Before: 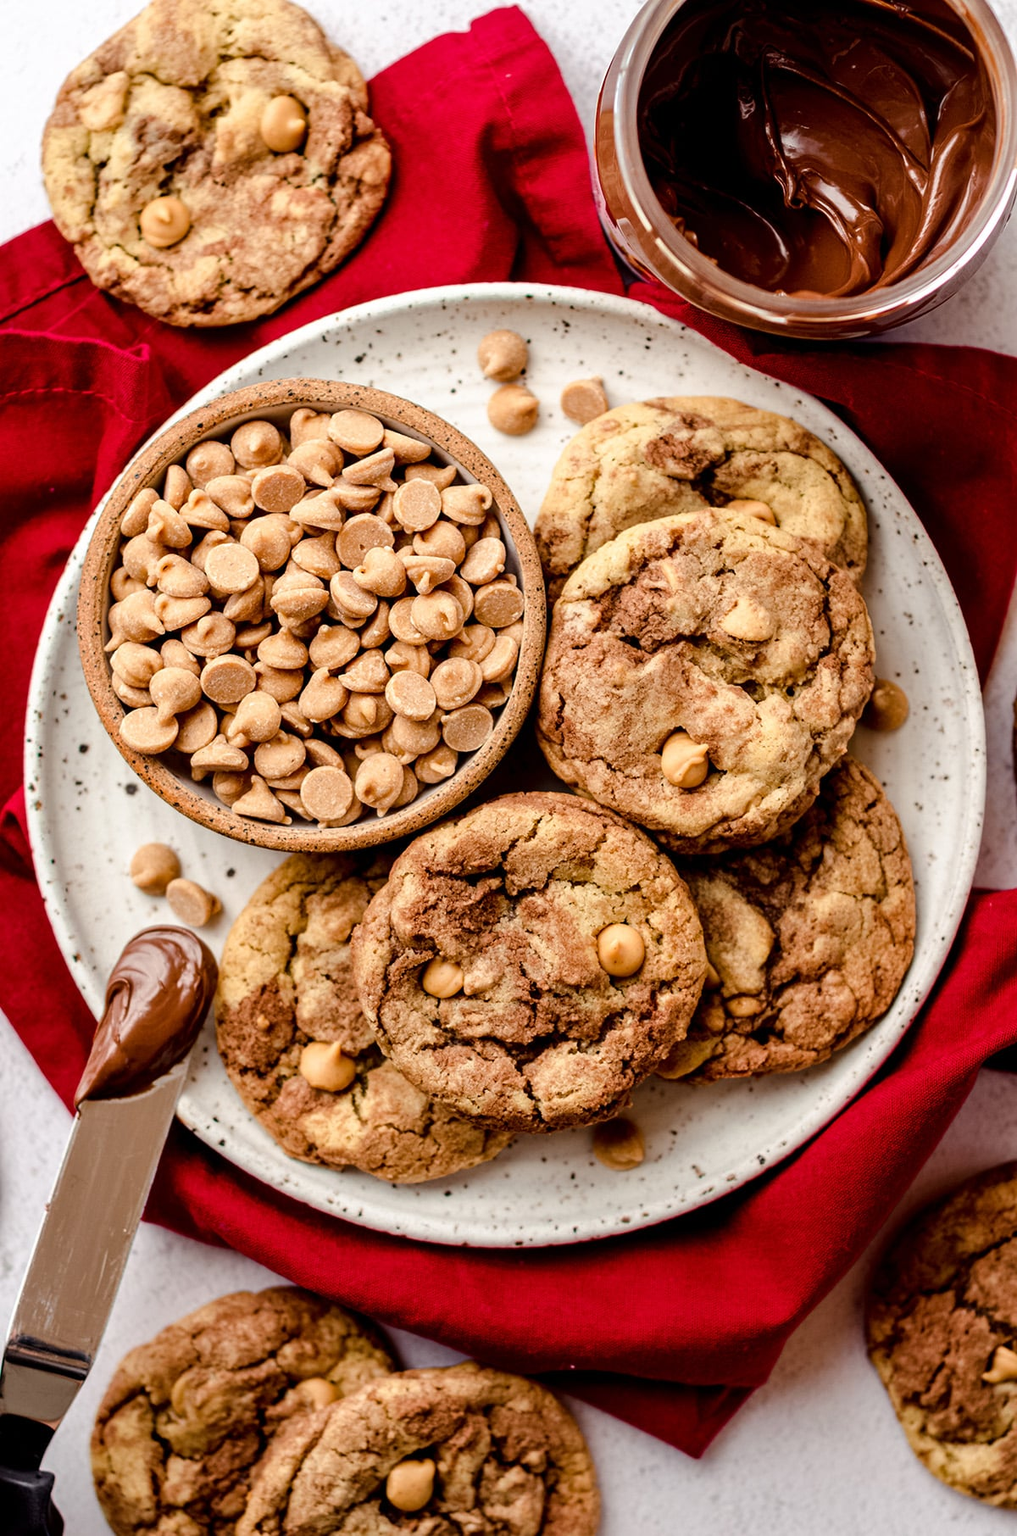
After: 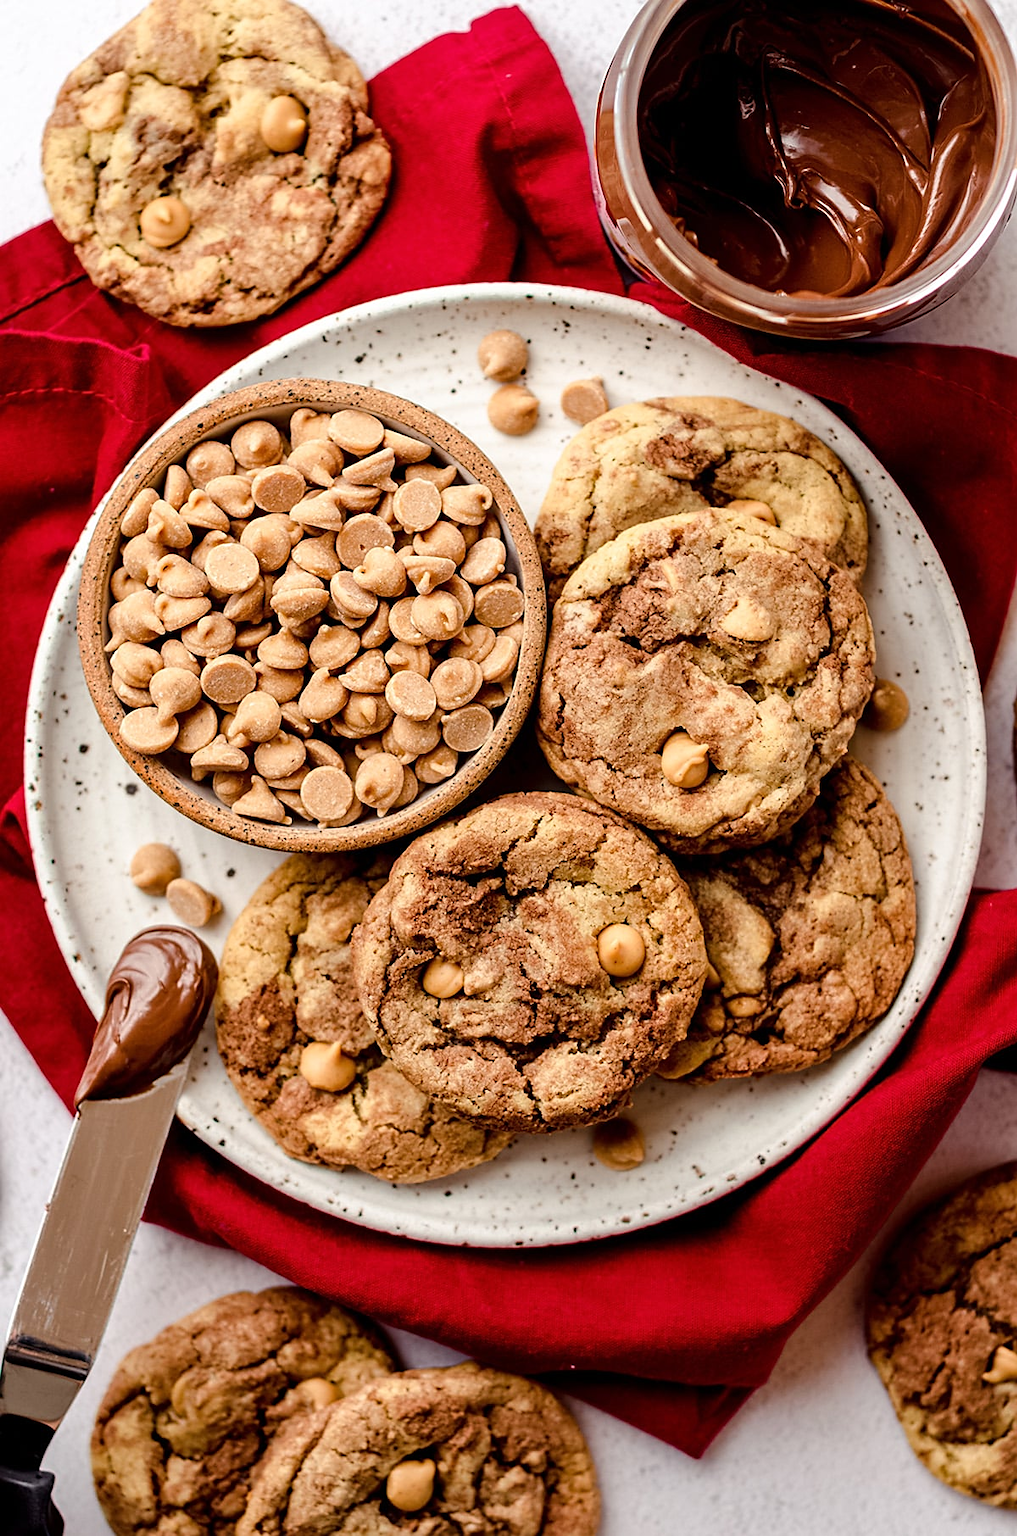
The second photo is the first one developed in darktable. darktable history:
sharpen: radius 1.877, amount 0.412, threshold 1.539
tone curve: curves: ch0 [(0, 0) (0.003, 0.003) (0.011, 0.011) (0.025, 0.025) (0.044, 0.045) (0.069, 0.07) (0.1, 0.1) (0.136, 0.137) (0.177, 0.179) (0.224, 0.226) (0.277, 0.279) (0.335, 0.338) (0.399, 0.402) (0.468, 0.472) (0.543, 0.547) (0.623, 0.628) (0.709, 0.715) (0.801, 0.807) (0.898, 0.902) (1, 1)], color space Lab, independent channels, preserve colors none
